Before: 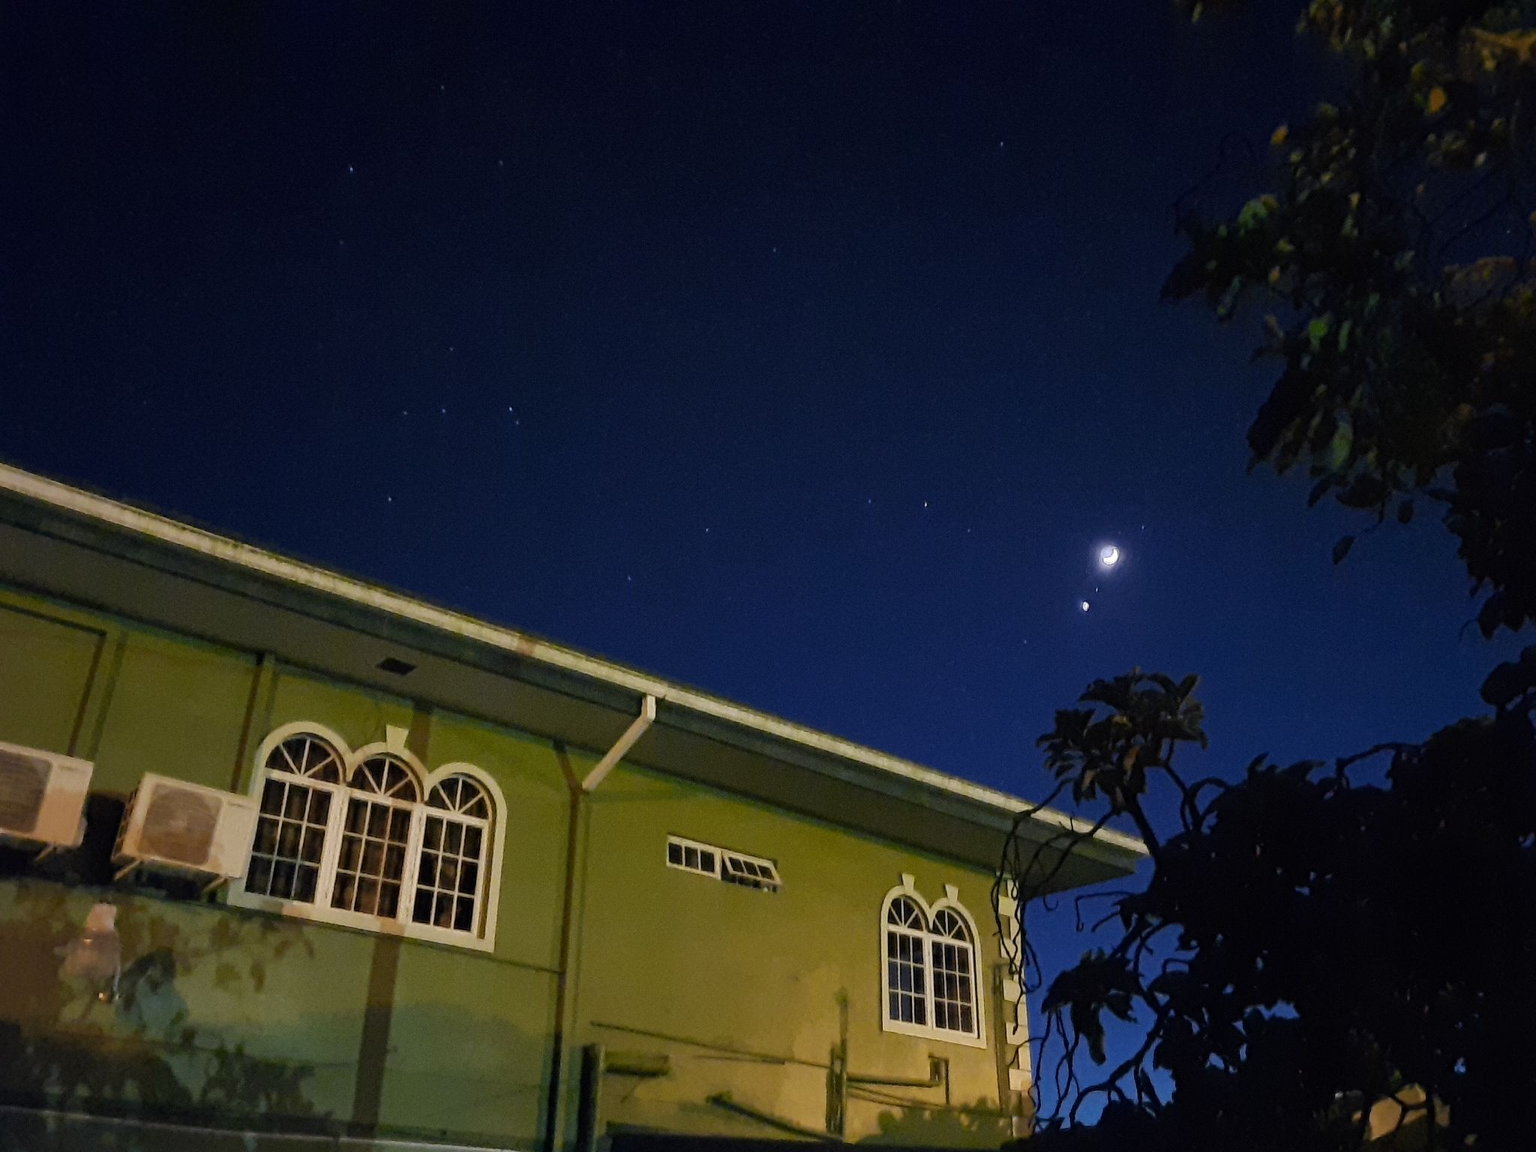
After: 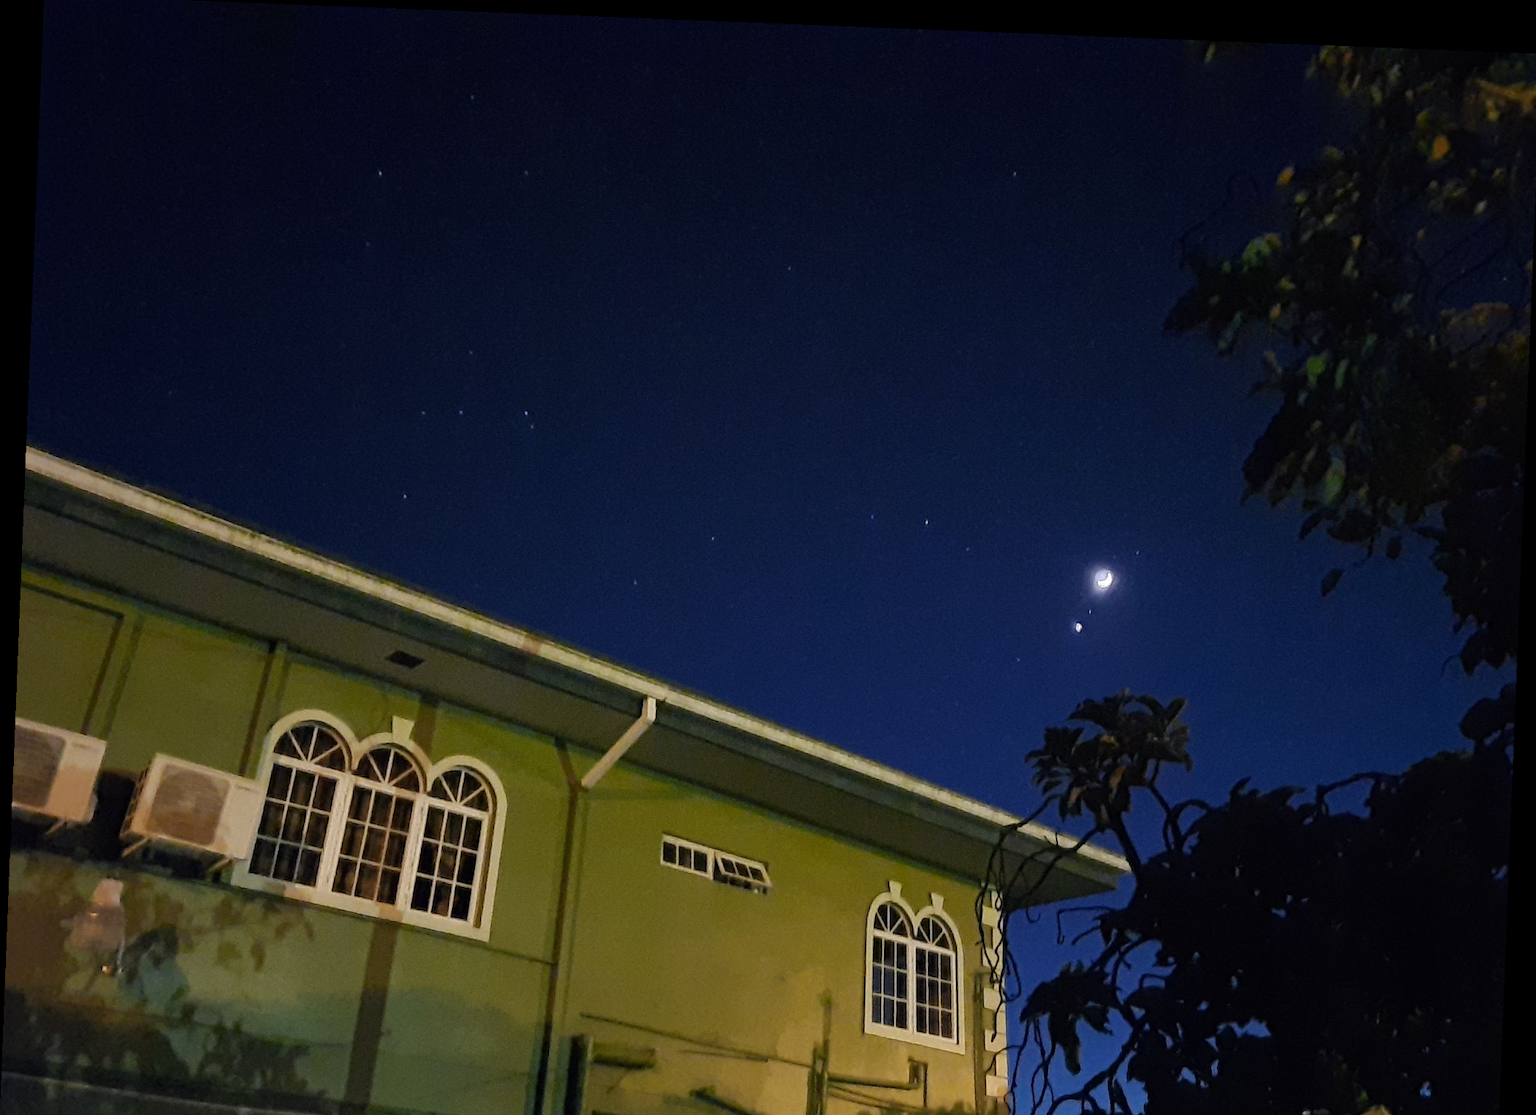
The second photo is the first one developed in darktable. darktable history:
crop: top 0.448%, right 0.264%, bottom 5.045%
rotate and perspective: rotation 2.27°, automatic cropping off
